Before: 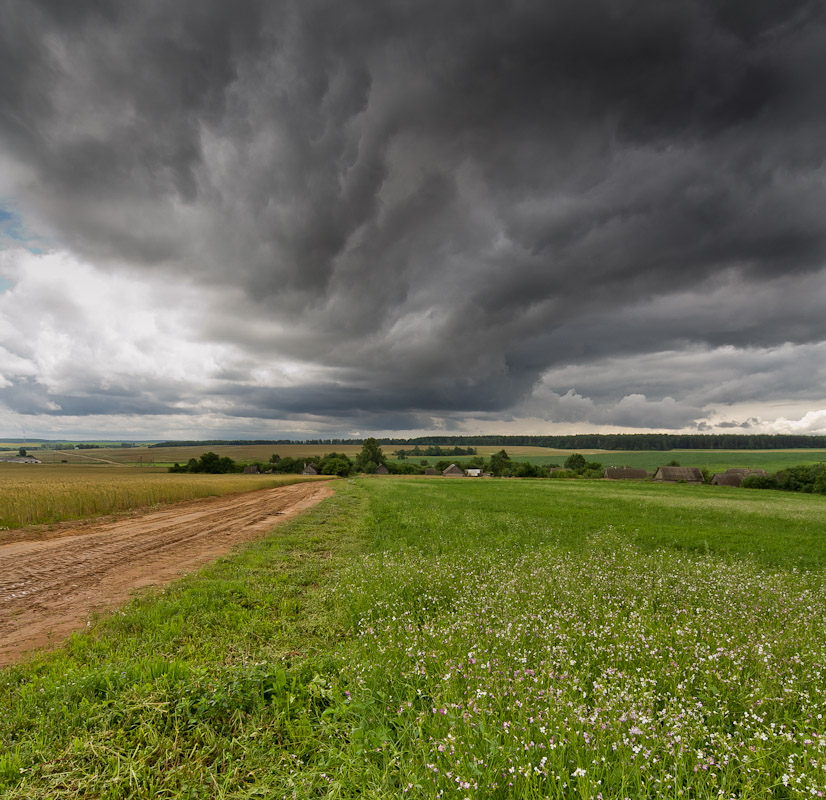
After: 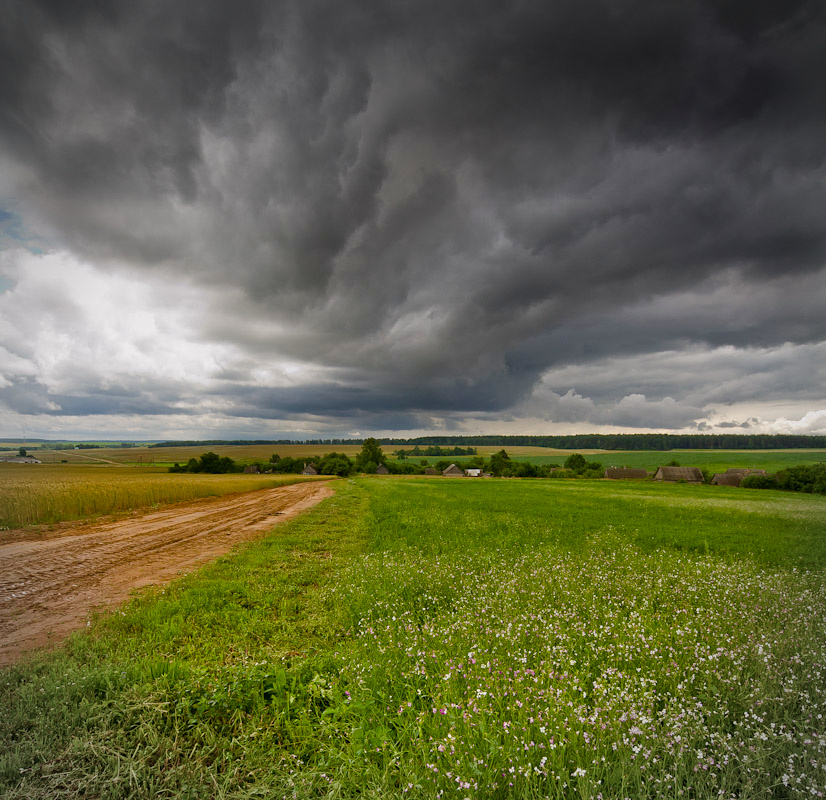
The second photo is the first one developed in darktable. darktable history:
color balance rgb: perceptual saturation grading › global saturation 20%, perceptual saturation grading › highlights -25.283%, perceptual saturation grading › shadows 49.365%
vignetting: on, module defaults
